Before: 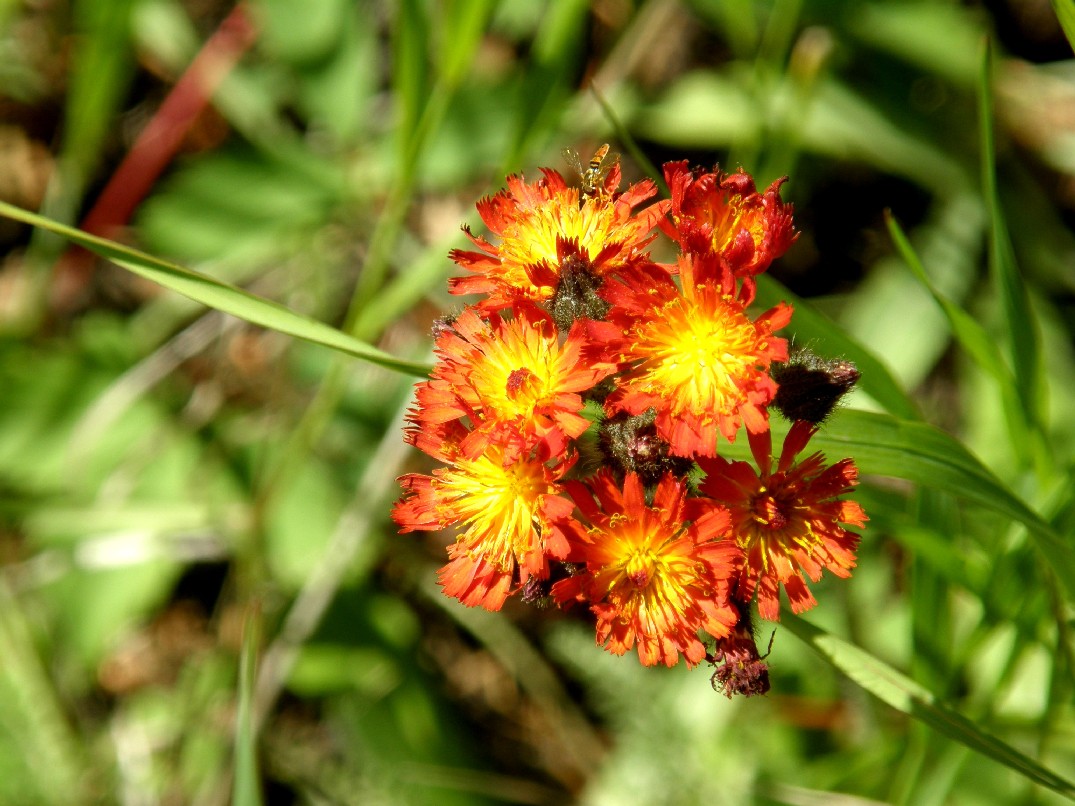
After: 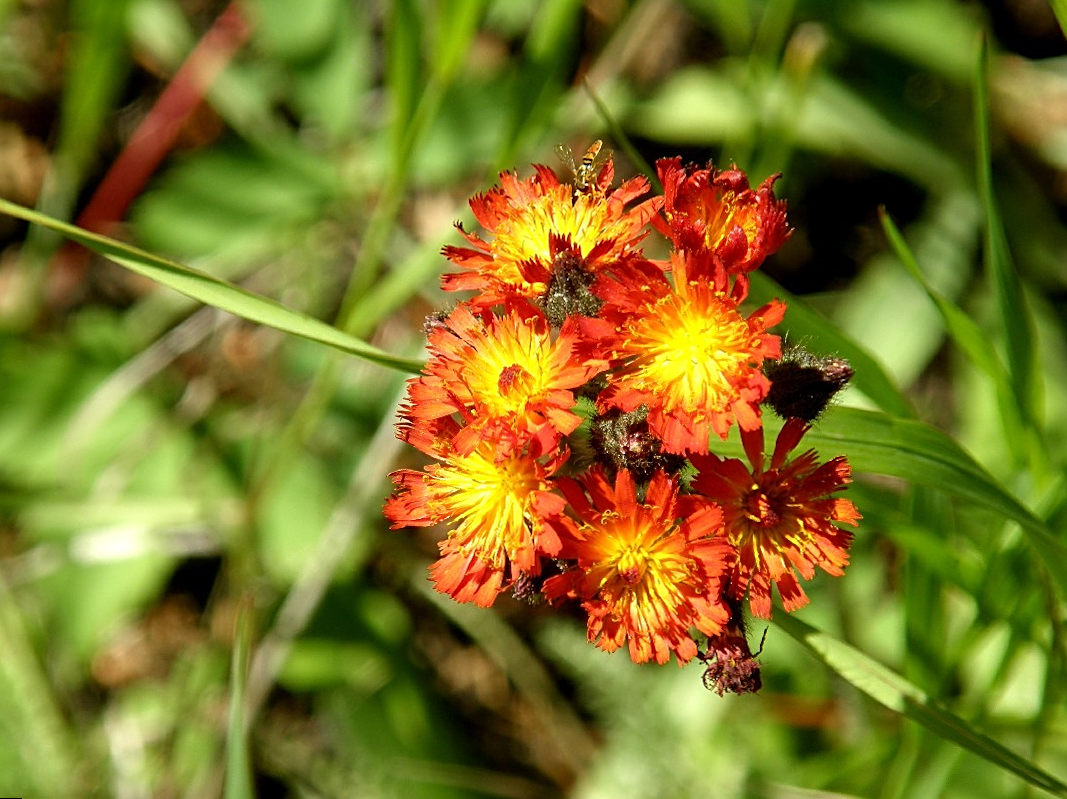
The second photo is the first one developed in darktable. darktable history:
sharpen: on, module defaults
rotate and perspective: rotation 0.192°, lens shift (horizontal) -0.015, crop left 0.005, crop right 0.996, crop top 0.006, crop bottom 0.99
